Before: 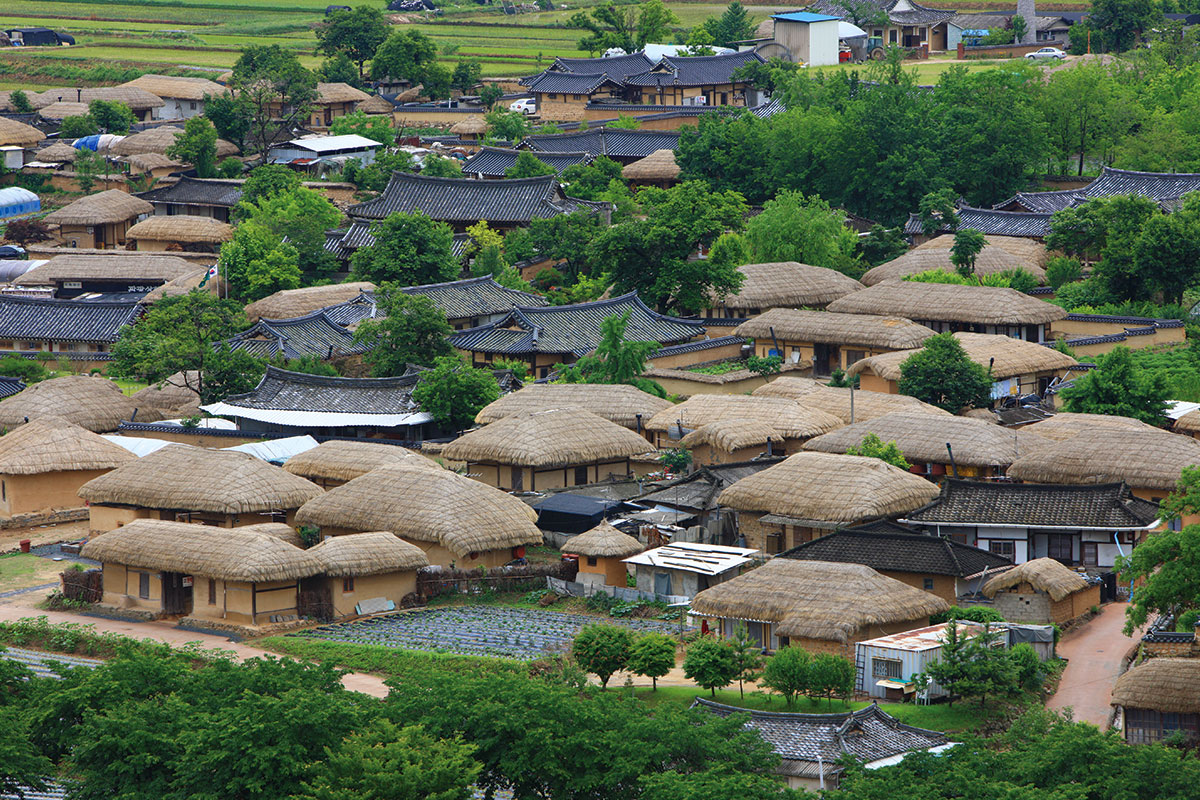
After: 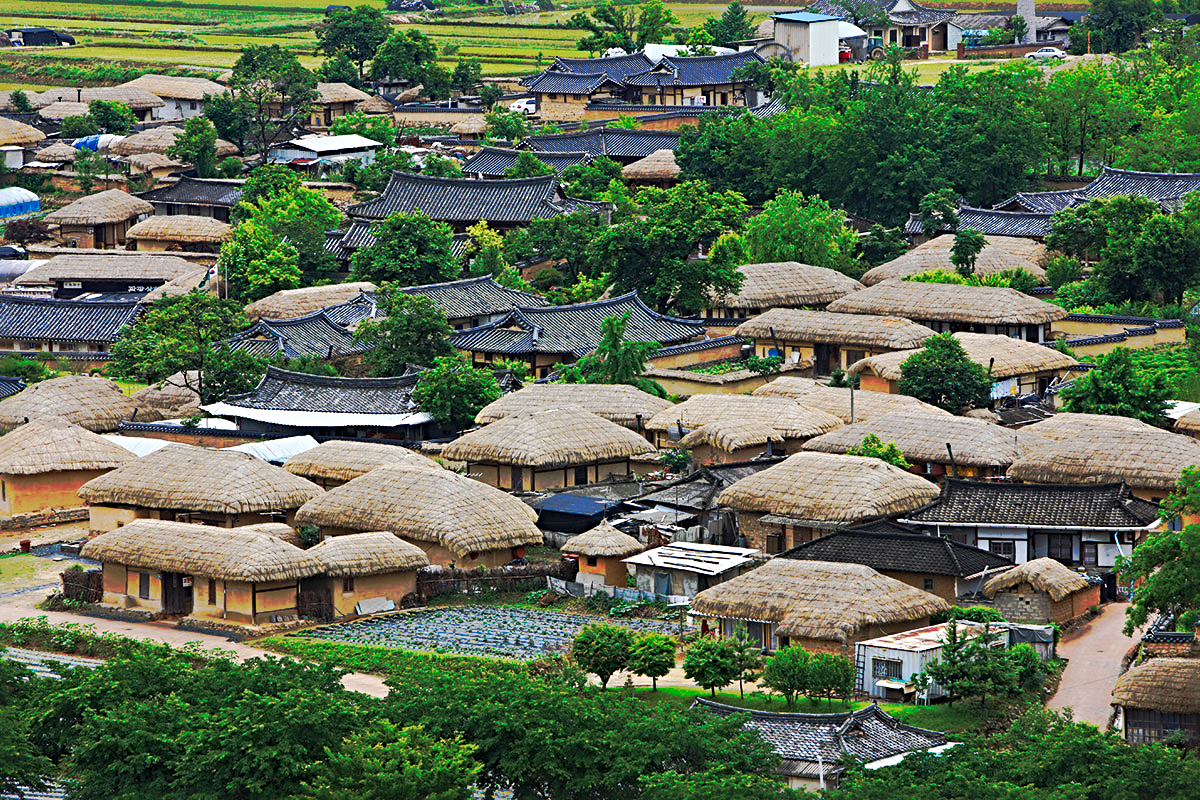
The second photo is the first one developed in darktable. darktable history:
sharpen: radius 4.922
tone curve: curves: ch0 [(0, 0) (0.003, 0.003) (0.011, 0.01) (0.025, 0.023) (0.044, 0.042) (0.069, 0.065) (0.1, 0.094) (0.136, 0.127) (0.177, 0.166) (0.224, 0.211) (0.277, 0.26) (0.335, 0.315) (0.399, 0.375) (0.468, 0.44) (0.543, 0.658) (0.623, 0.718) (0.709, 0.782) (0.801, 0.851) (0.898, 0.923) (1, 1)], preserve colors none
exposure: exposure -0.046 EV, compensate exposure bias true, compensate highlight preservation false
